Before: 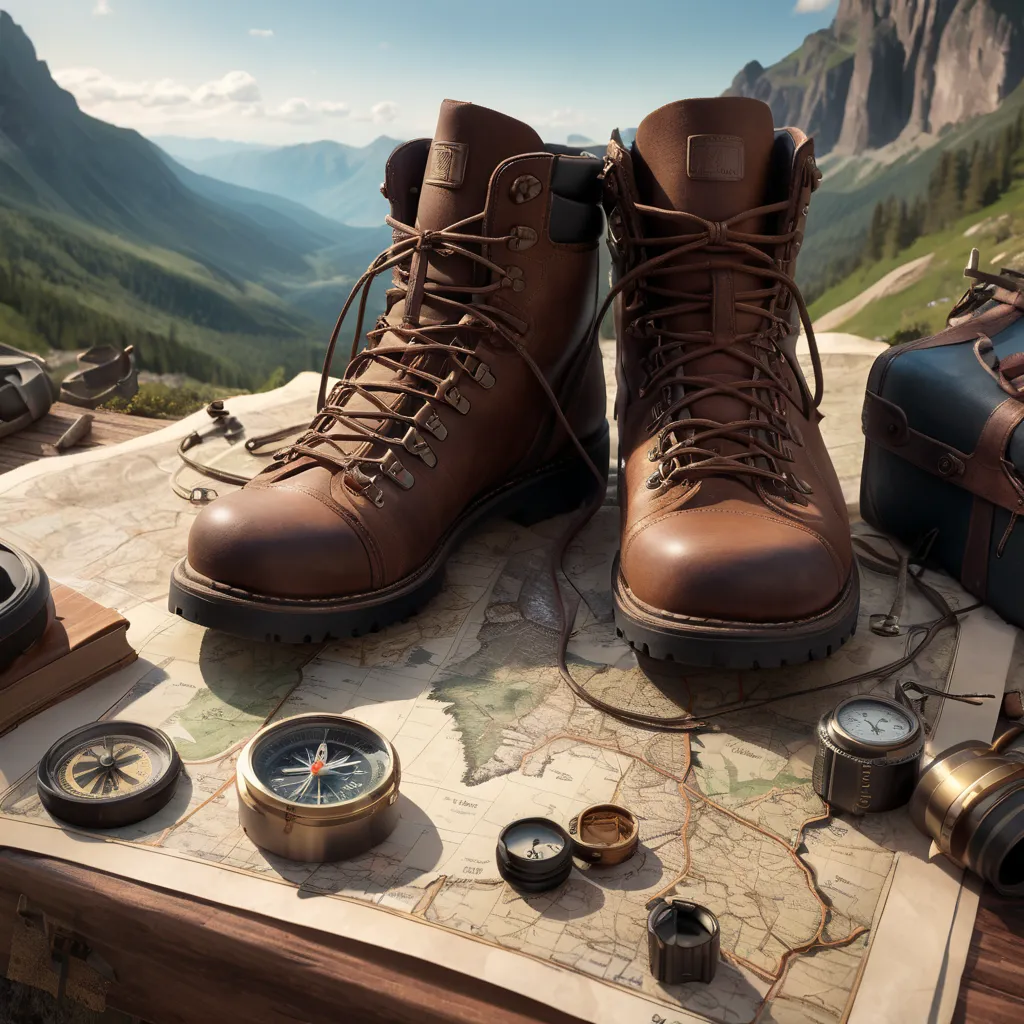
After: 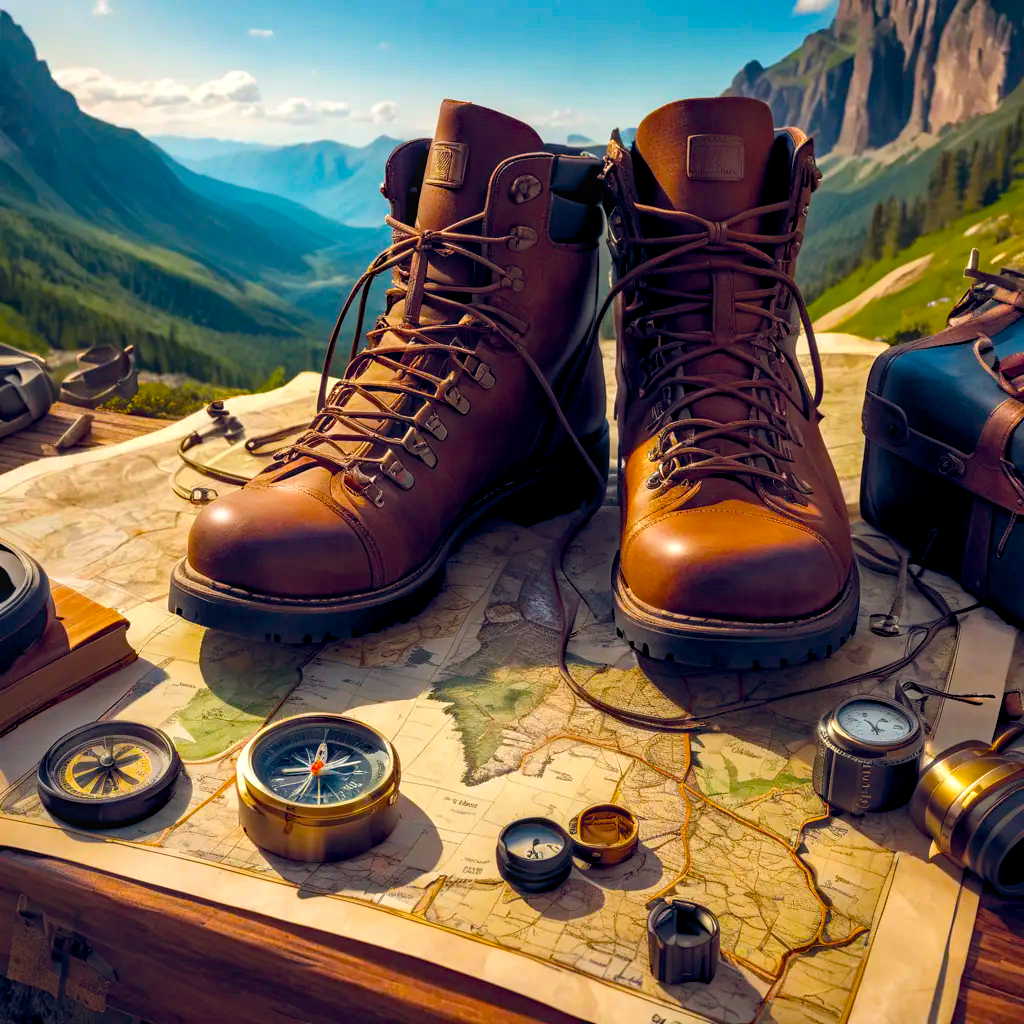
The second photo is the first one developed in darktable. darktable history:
haze removal: strength 0.295, distance 0.246, compatibility mode true
local contrast: on, module defaults
color balance rgb: global offset › chroma 0.13%, global offset › hue 253.96°, linear chroma grading › global chroma 3.505%, perceptual saturation grading › global saturation 98.705%, perceptual brilliance grading › global brilliance 2.904%
tone equalizer: on, module defaults
